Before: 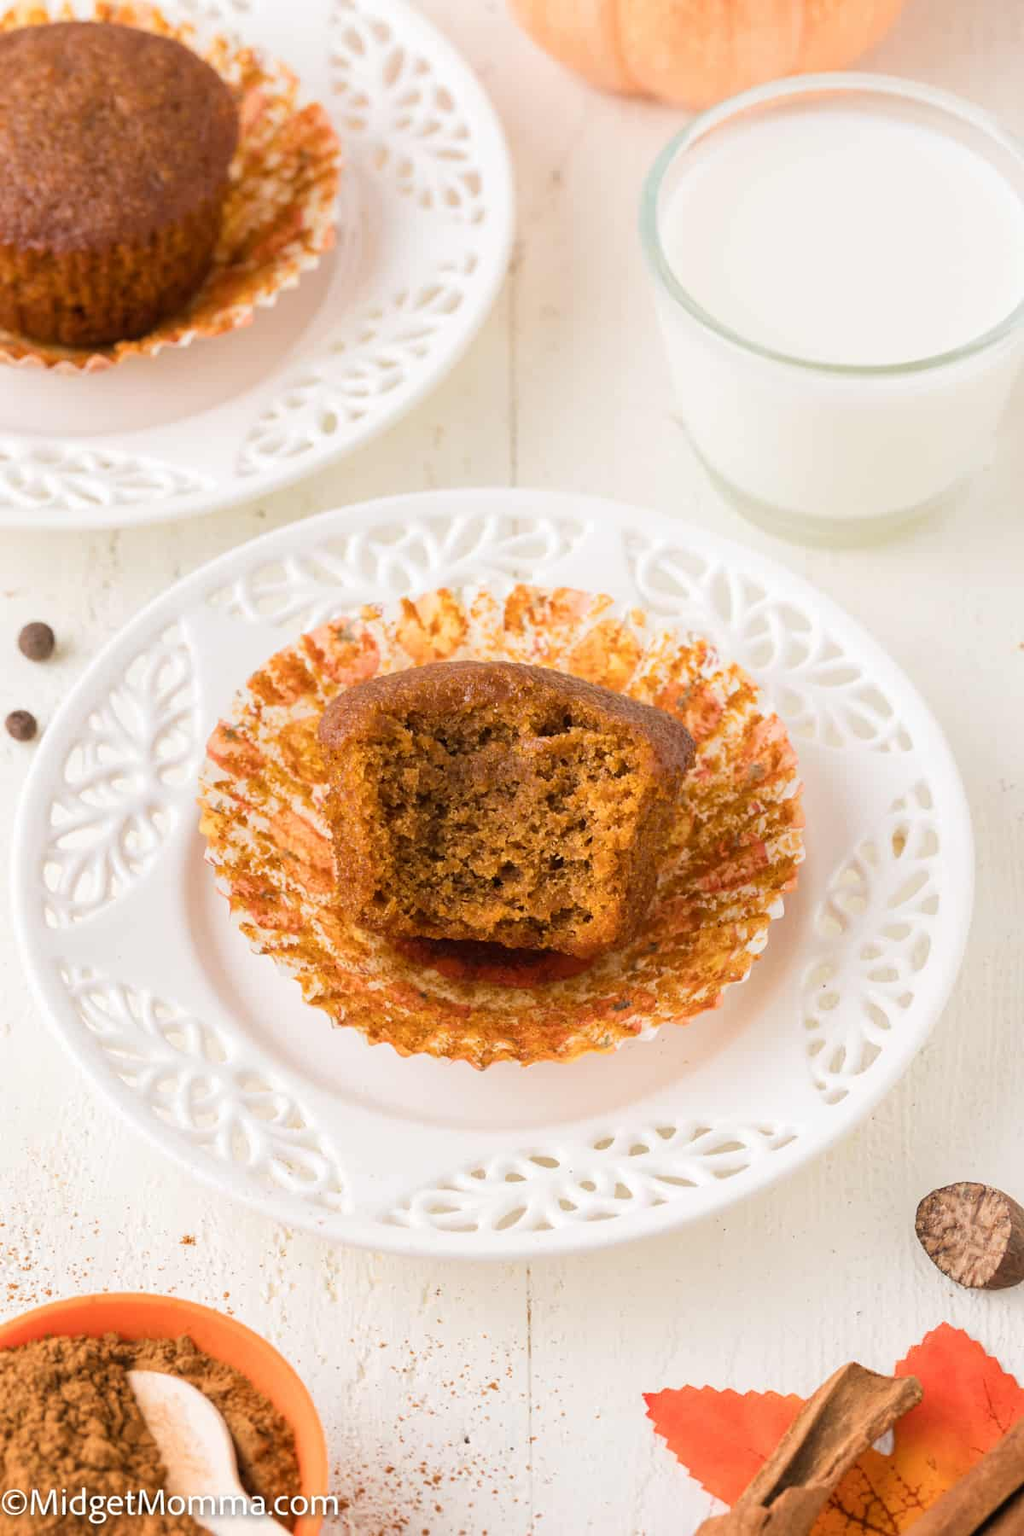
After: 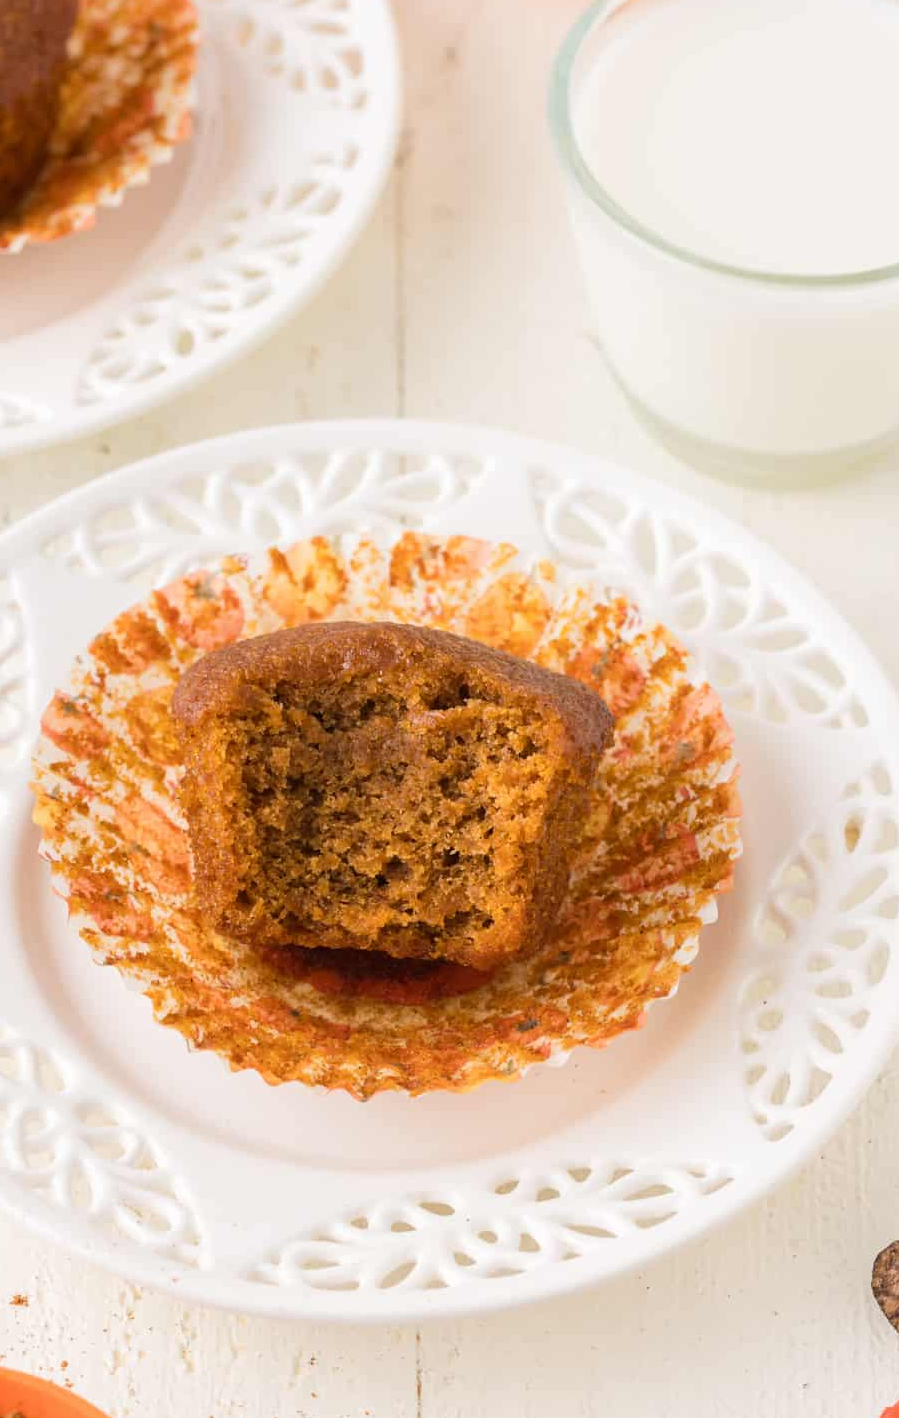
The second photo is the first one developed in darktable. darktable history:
crop: left 16.777%, top 8.528%, right 8.263%, bottom 12.67%
